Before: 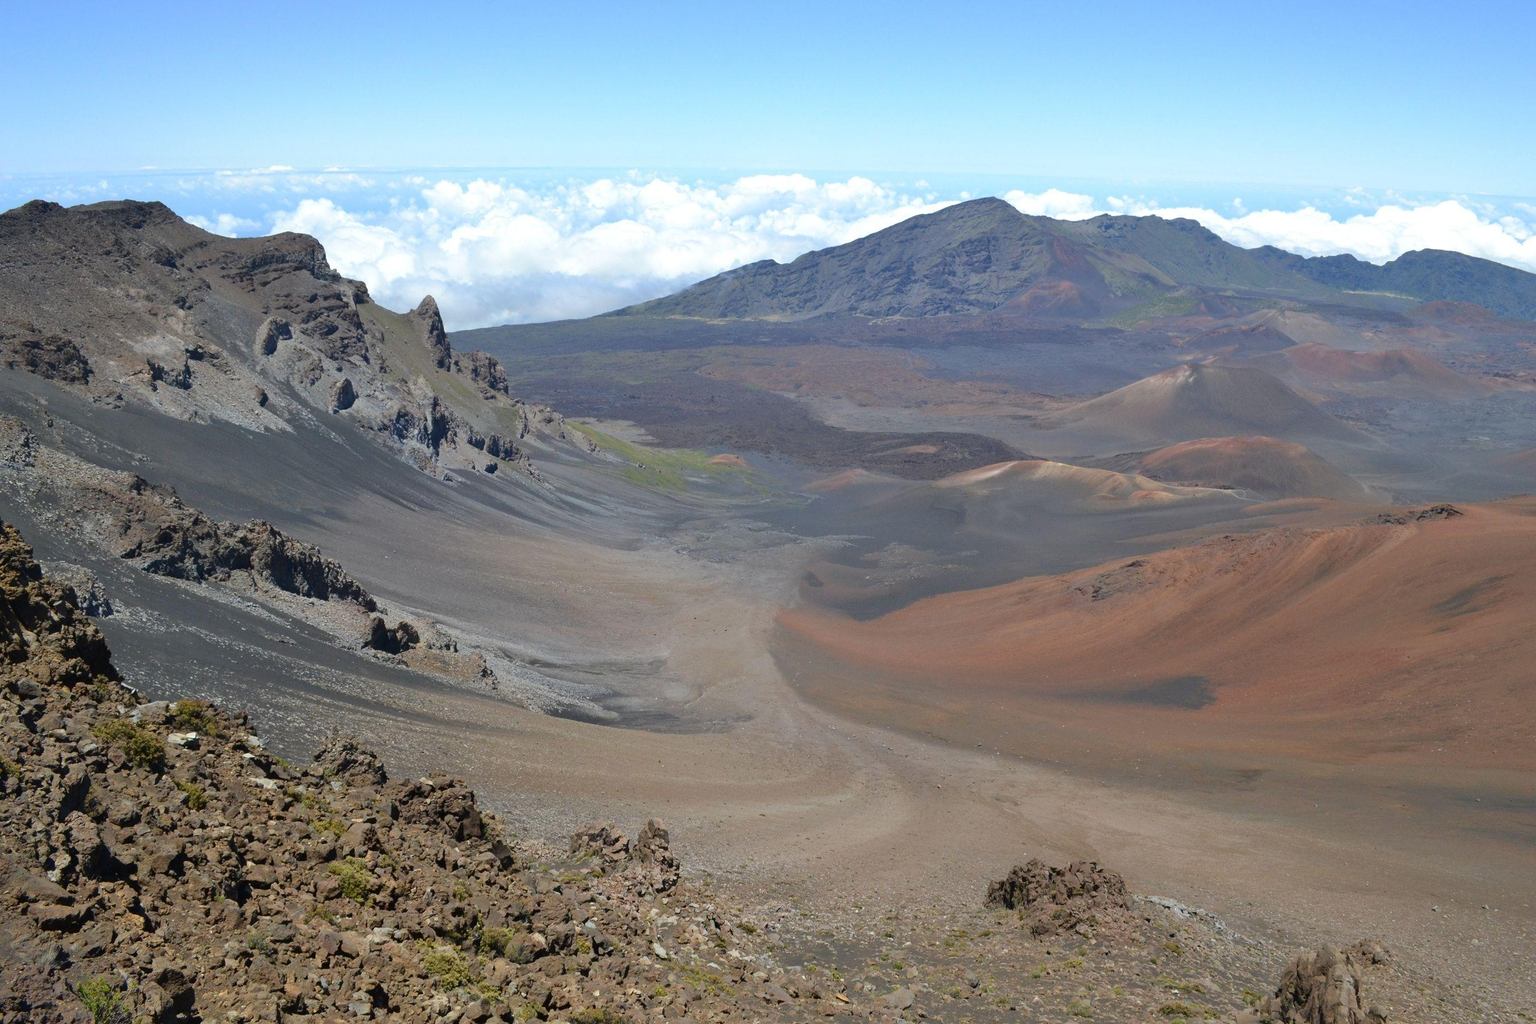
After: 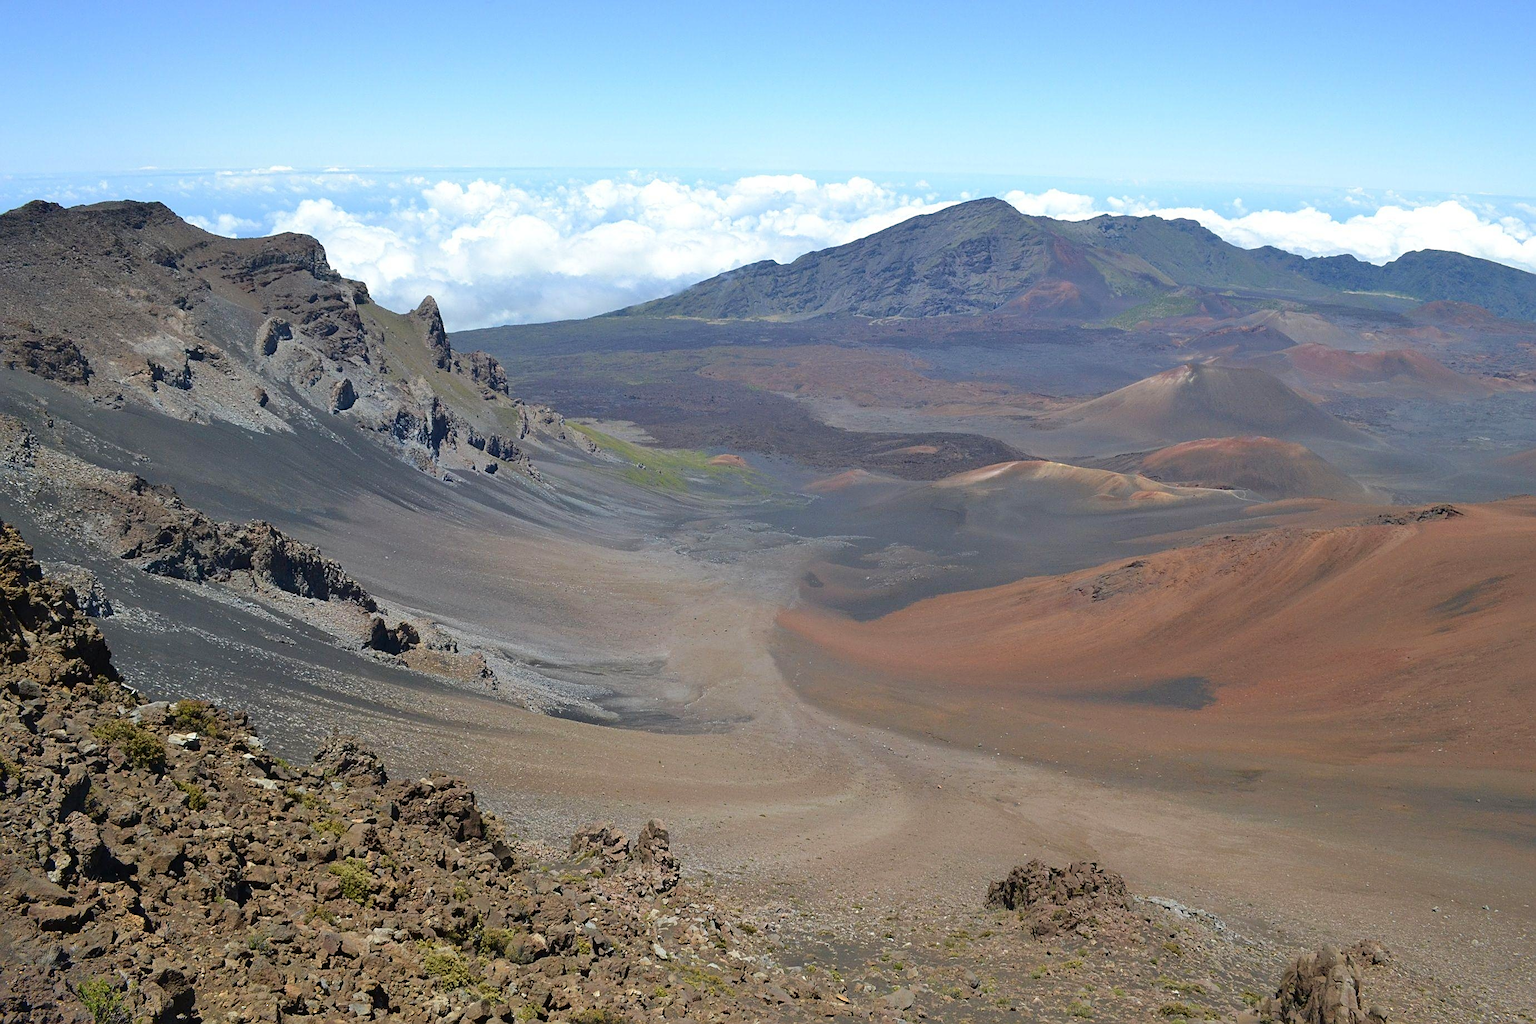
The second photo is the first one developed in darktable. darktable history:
velvia: strength 14.7%
sharpen: on, module defaults
